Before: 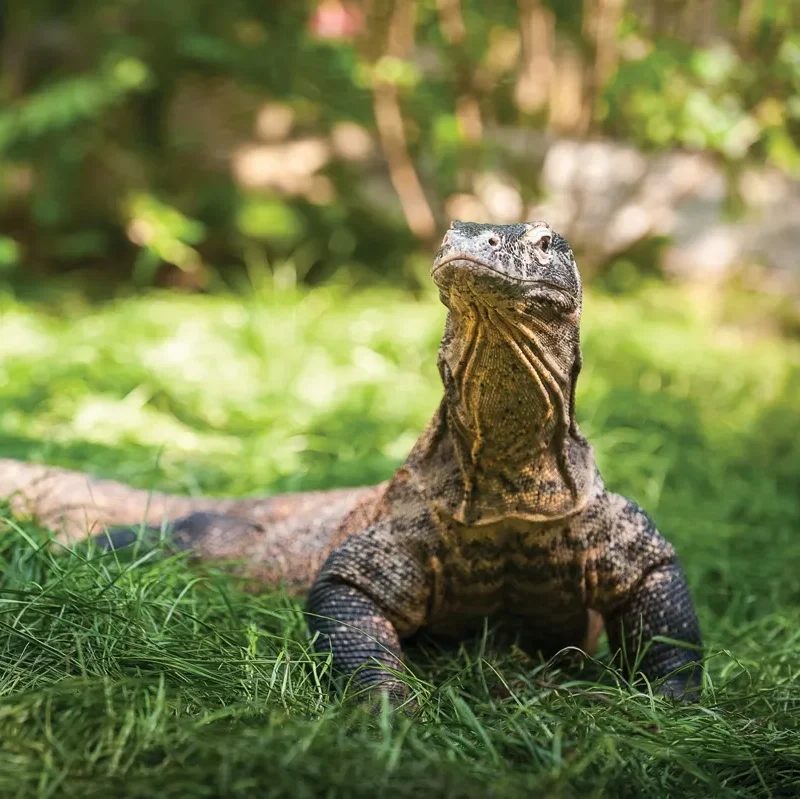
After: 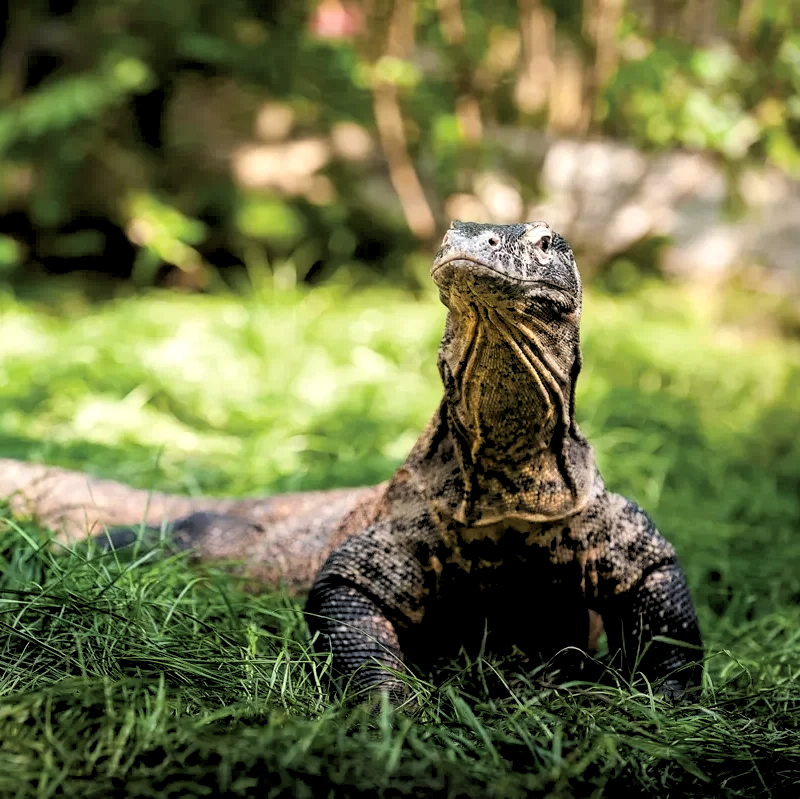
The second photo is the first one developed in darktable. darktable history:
exposure: compensate highlight preservation false
rgb levels: levels [[0.034, 0.472, 0.904], [0, 0.5, 1], [0, 0.5, 1]]
